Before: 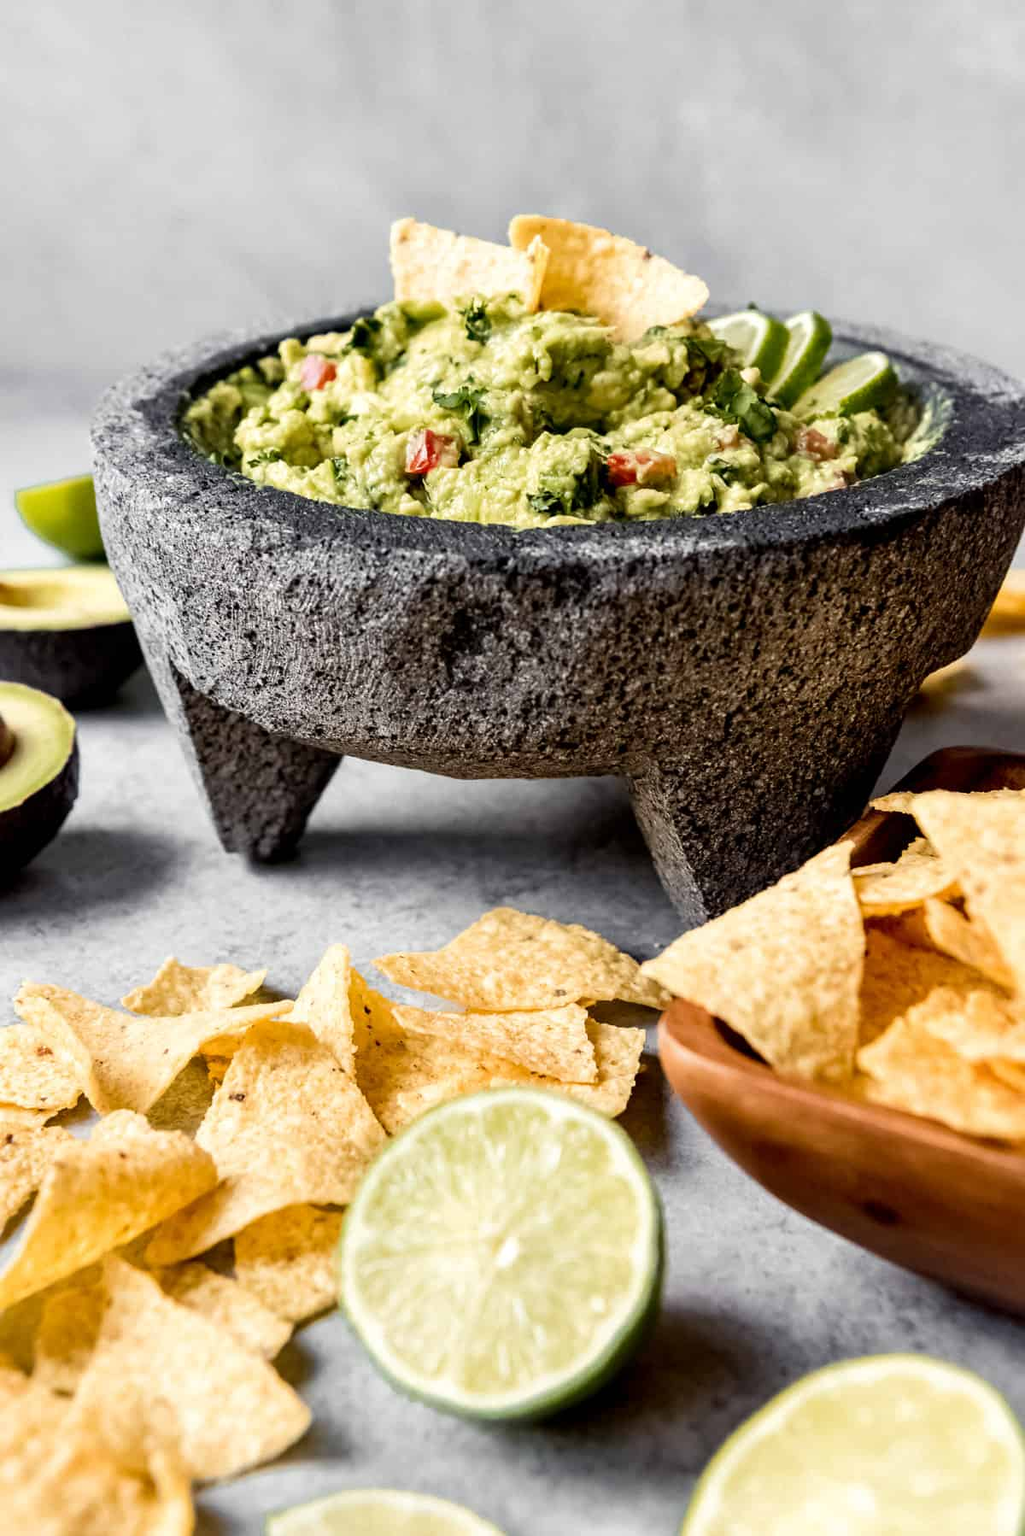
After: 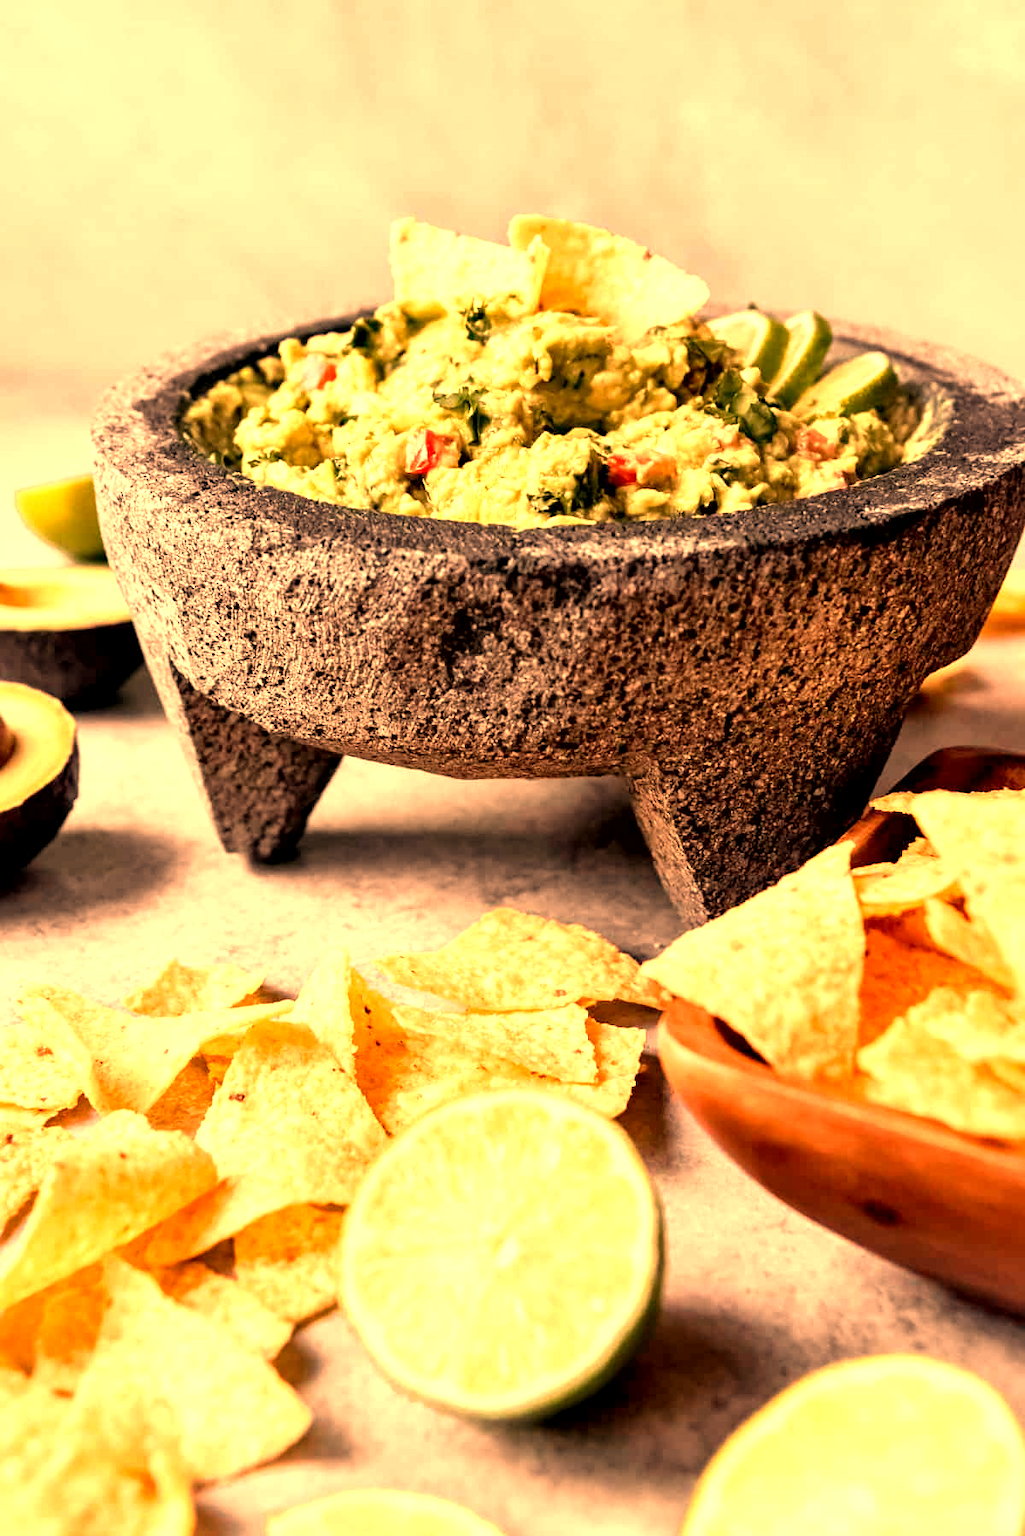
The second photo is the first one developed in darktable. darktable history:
exposure: black level correction 0.001, exposure 0.5 EV, compensate exposure bias true, compensate highlight preservation false
white balance: red 1.467, blue 0.684
local contrast: mode bilateral grid, contrast 20, coarseness 50, detail 120%, midtone range 0.2
